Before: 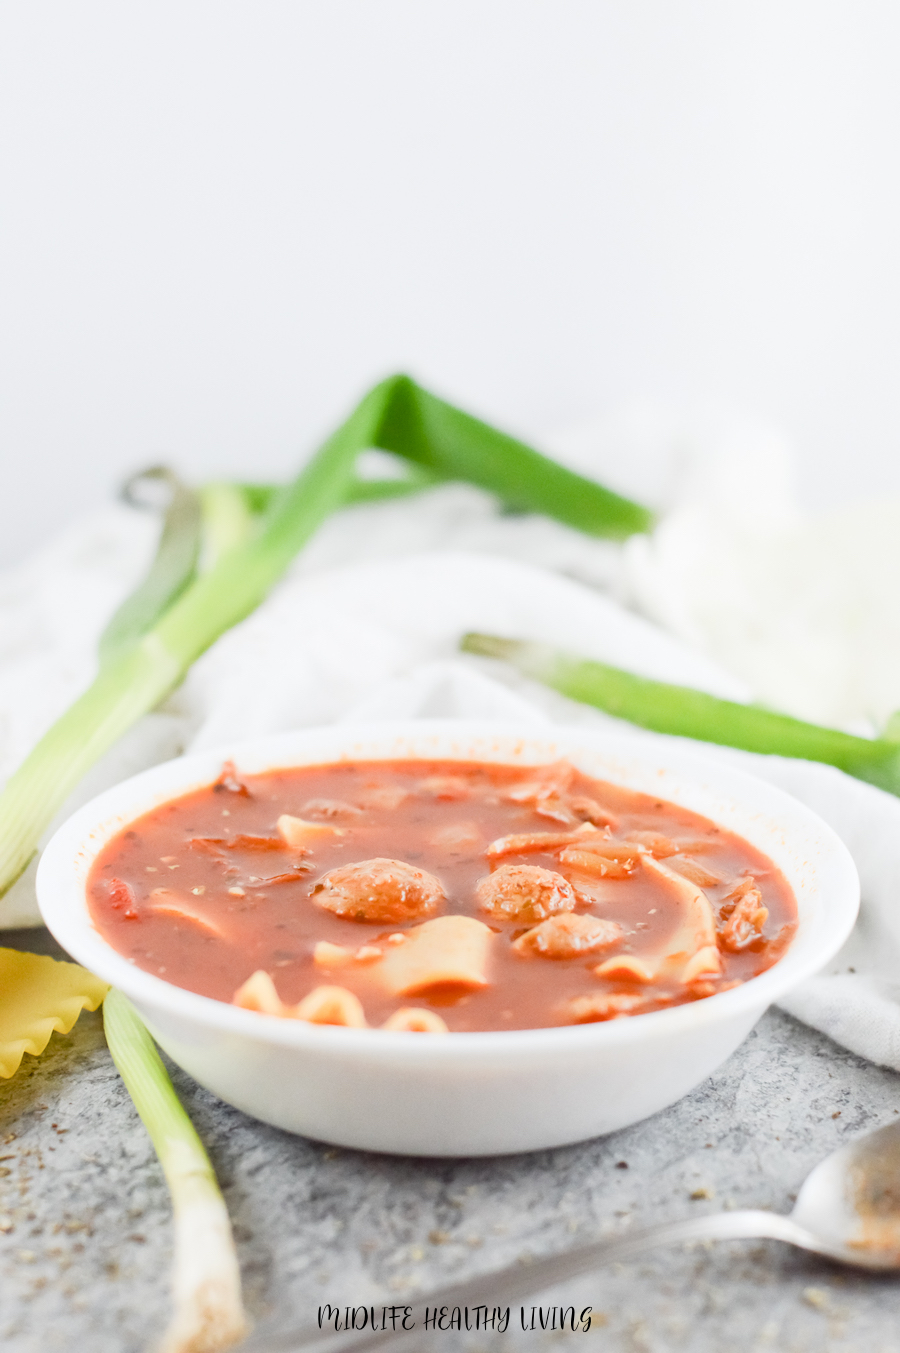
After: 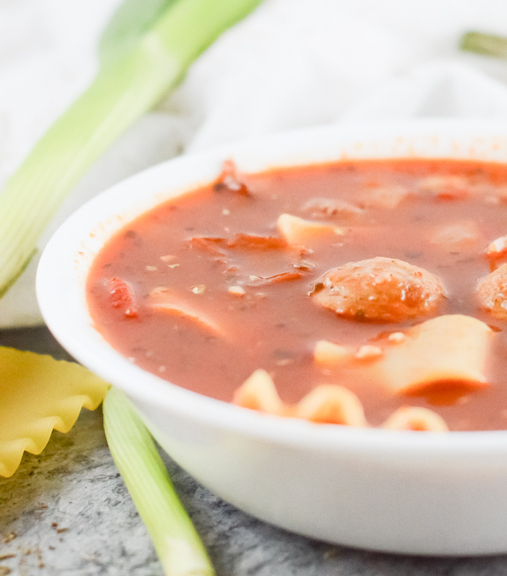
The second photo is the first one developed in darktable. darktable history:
crop: top 44.483%, right 43.593%, bottom 12.892%
exposure: compensate highlight preservation false
